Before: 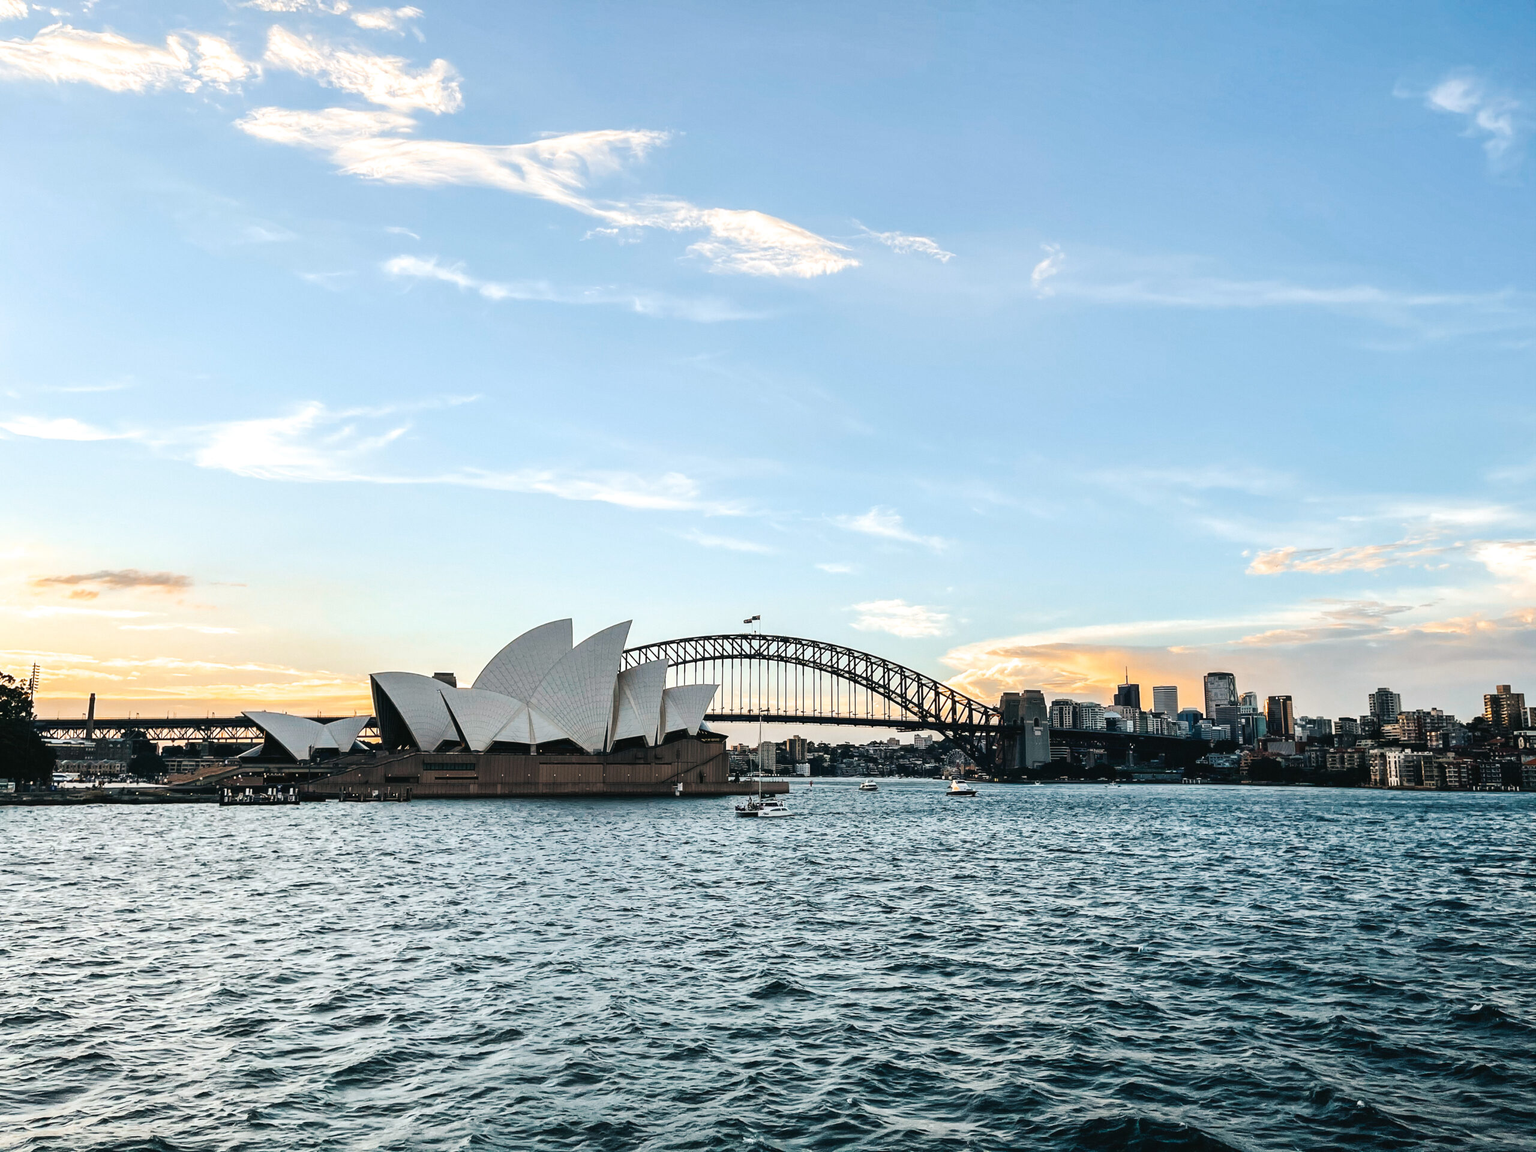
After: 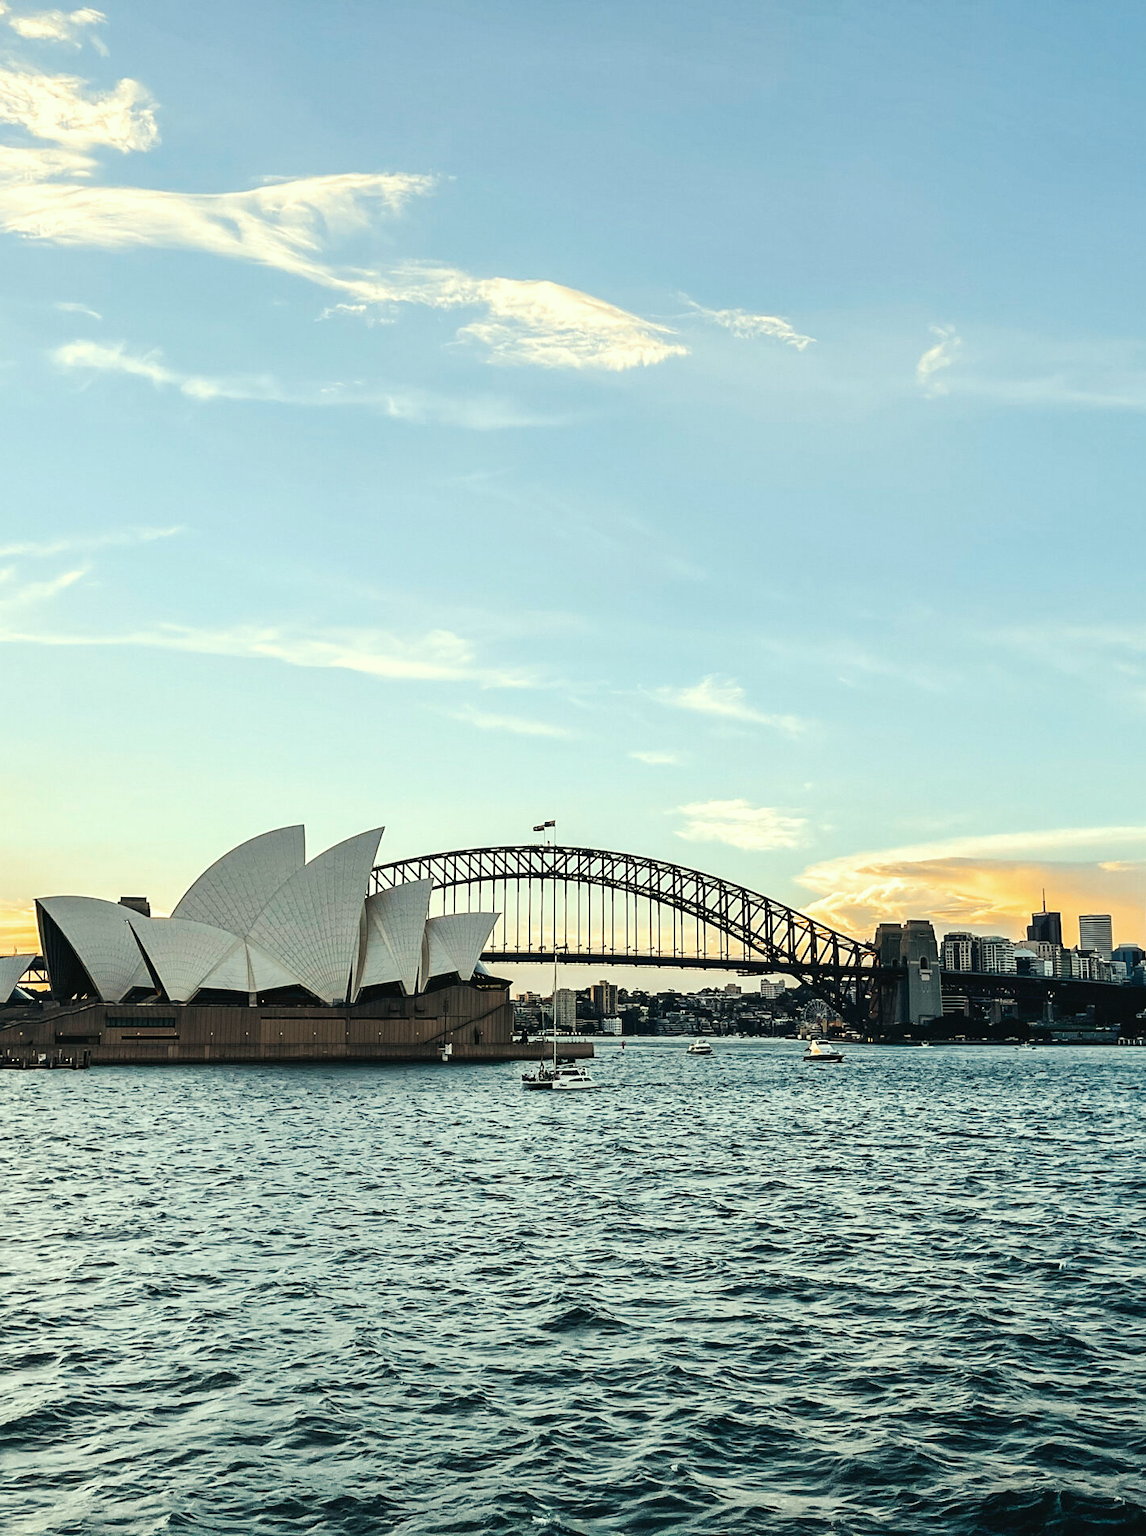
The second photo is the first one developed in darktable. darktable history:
crop and rotate: left 22.411%, right 21.576%
color correction: highlights a* -5.77, highlights b* 11.26
sharpen: amount 0.203
